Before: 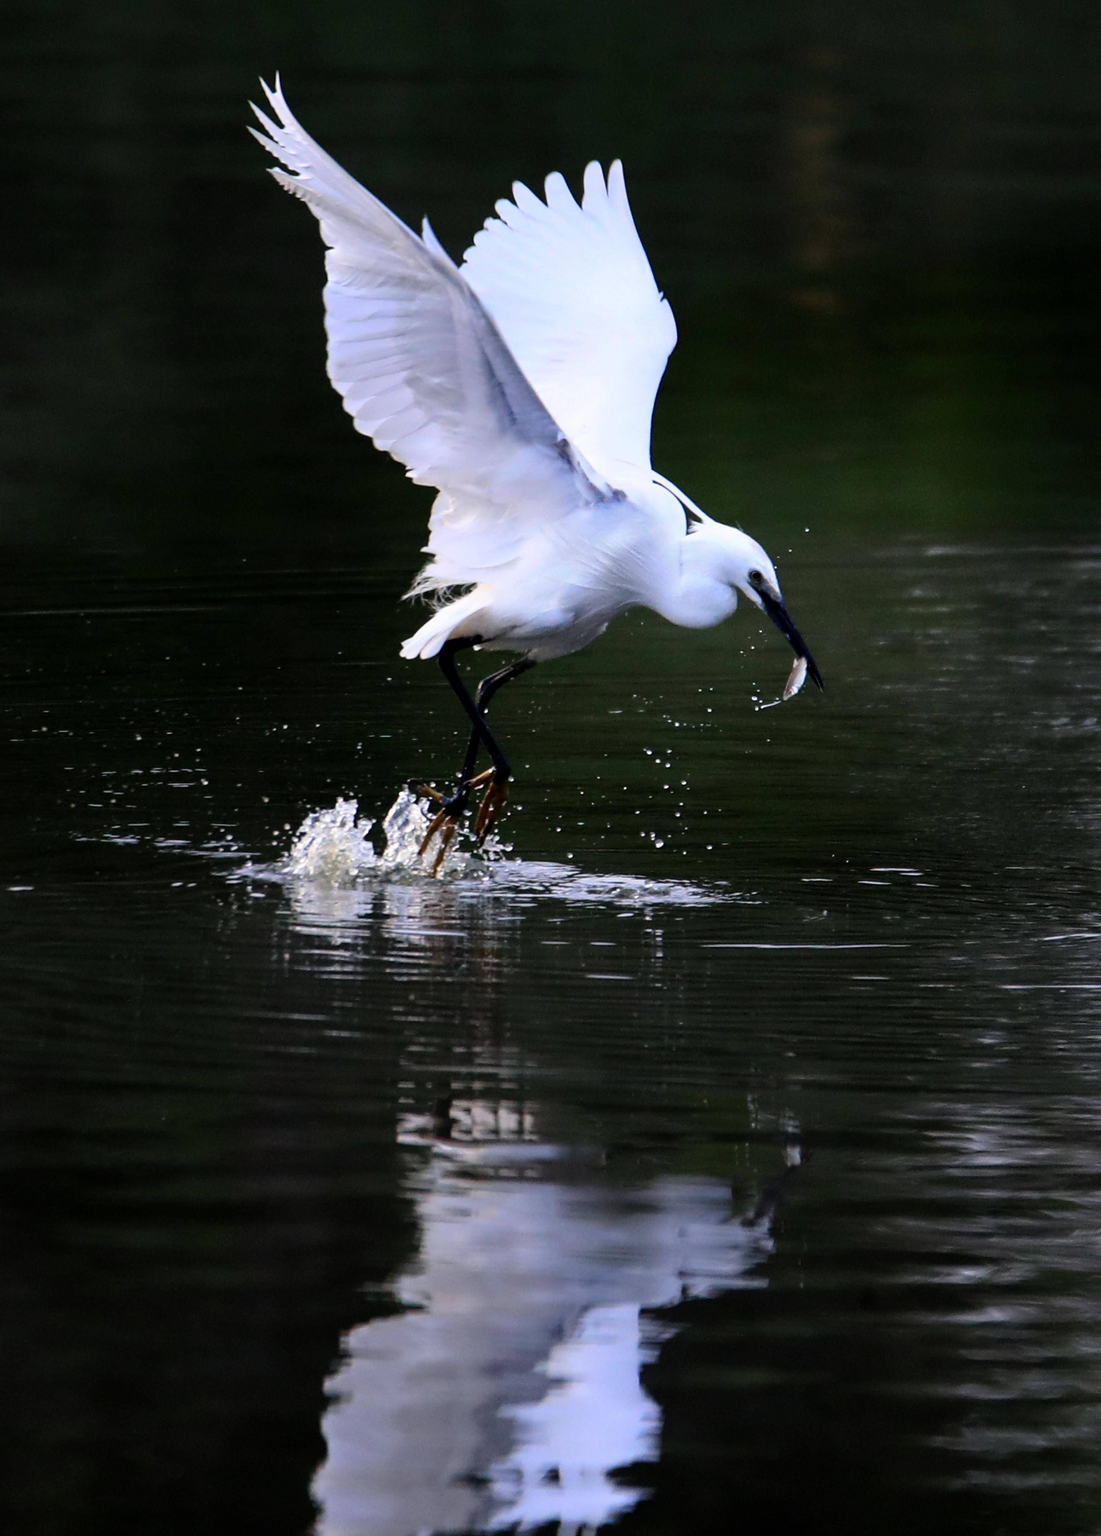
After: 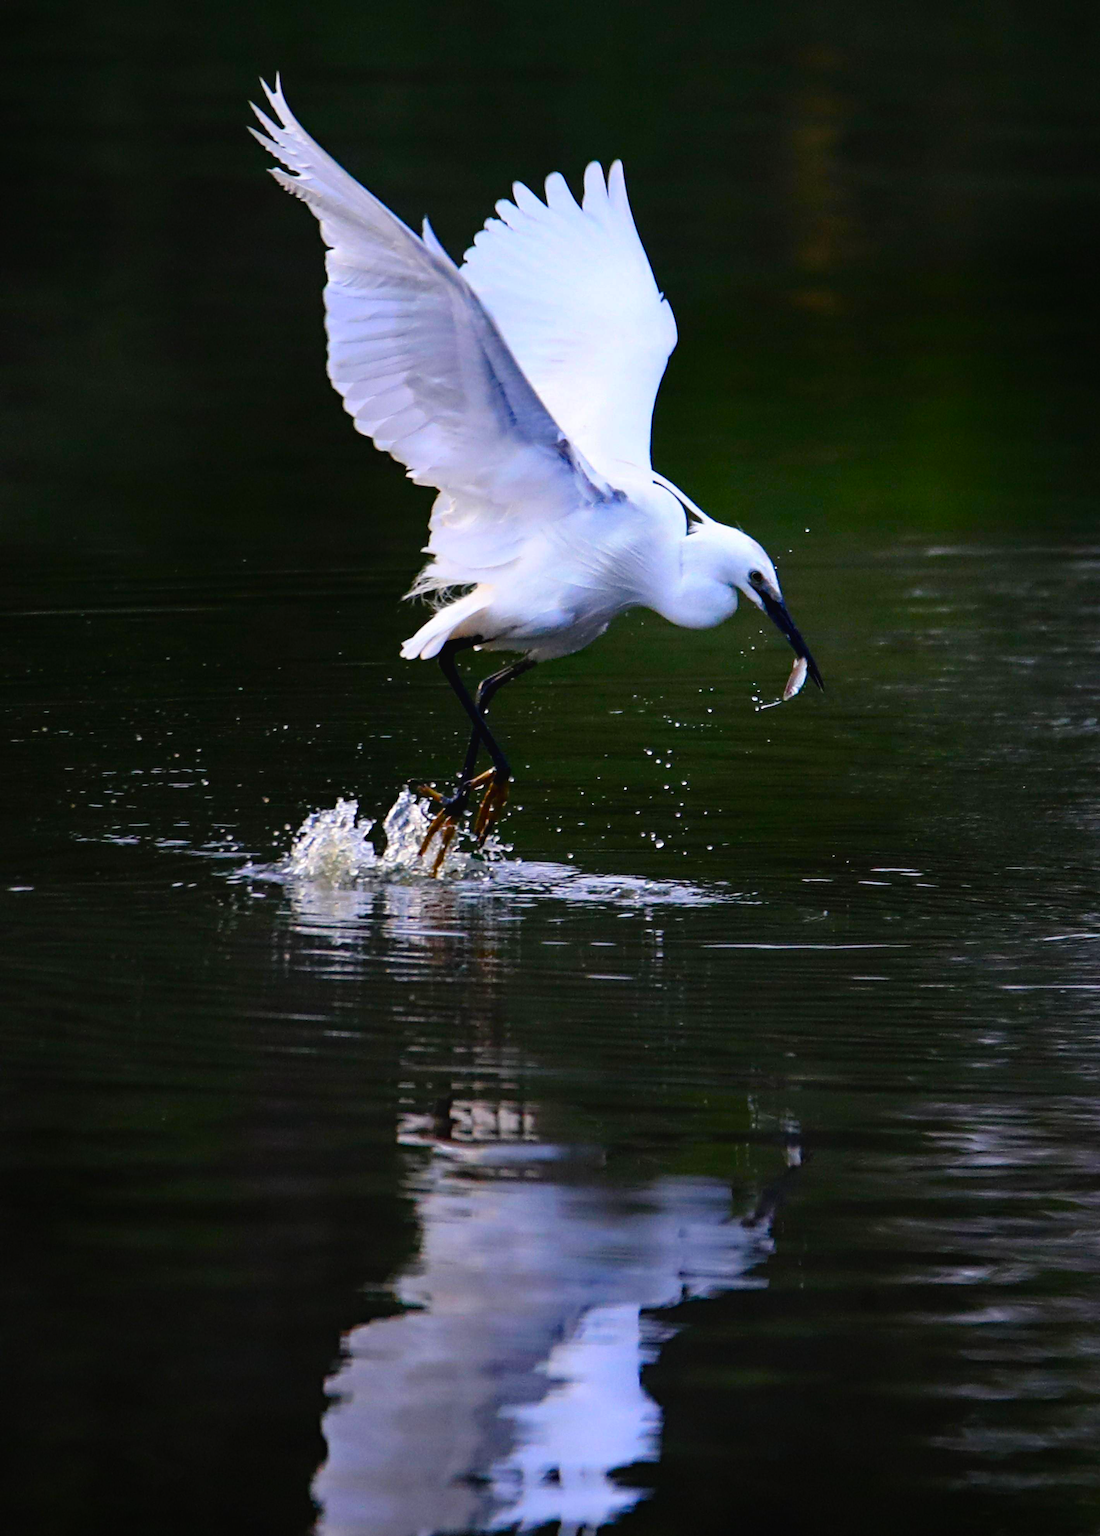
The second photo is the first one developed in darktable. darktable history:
vignetting: fall-off start 86.33%, brightness -0.394, saturation 0.011, automatic ratio true
color balance rgb: global offset › luminance 0.254%, perceptual saturation grading › global saturation 19.7%, perceptual saturation grading › highlights -25.628%, perceptual saturation grading › shadows 50.202%, global vibrance 20%
haze removal: compatibility mode true, adaptive false
